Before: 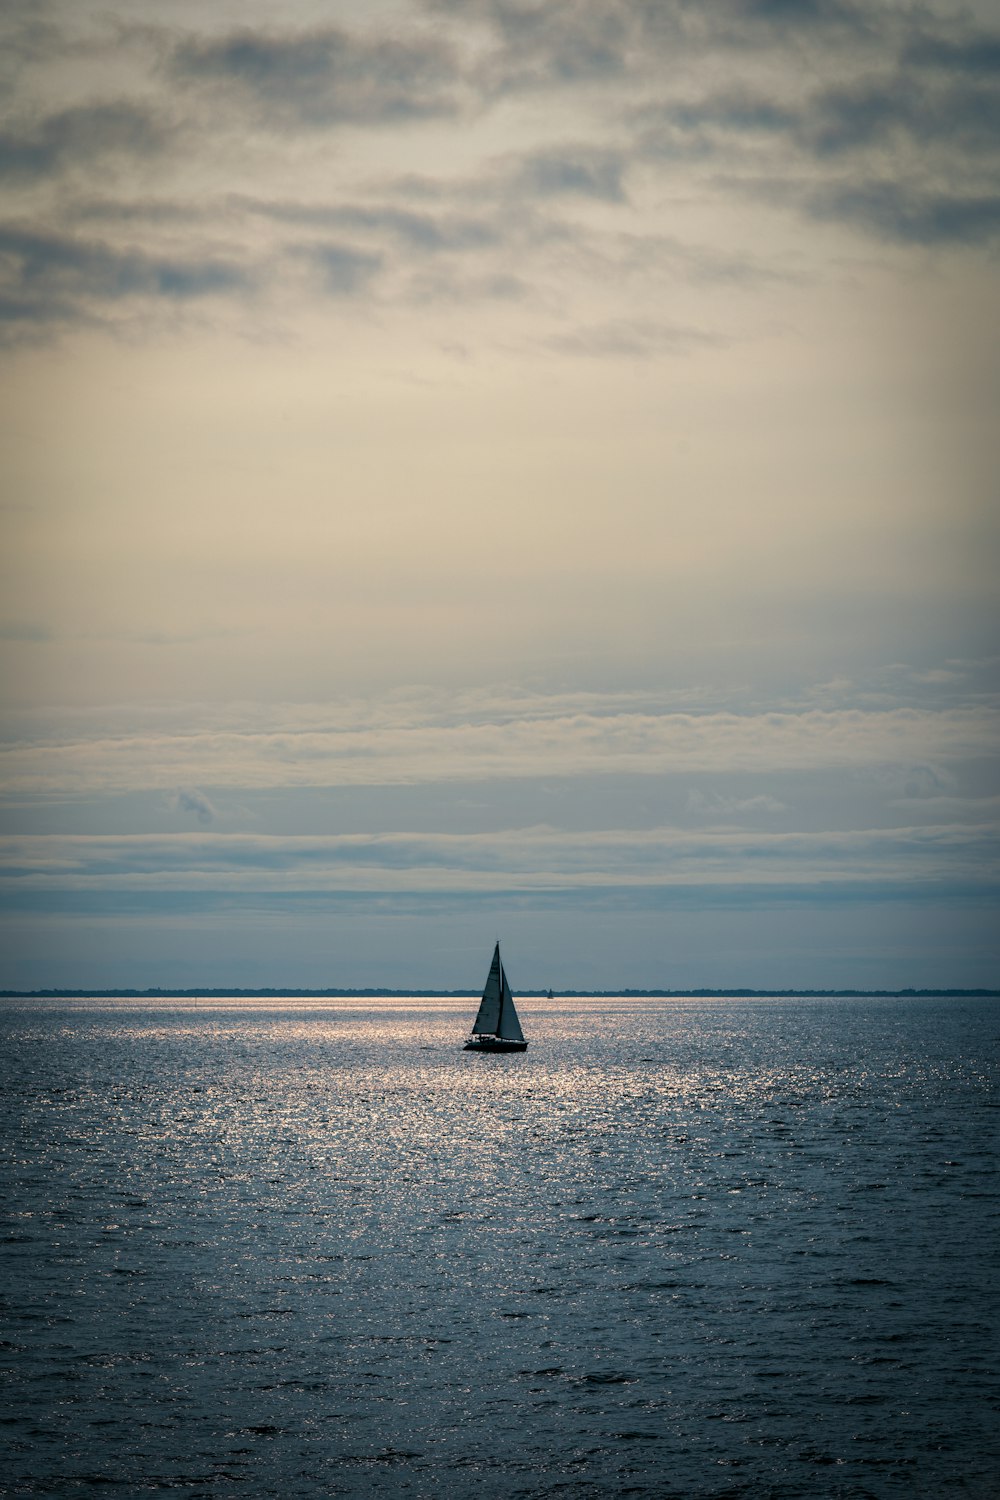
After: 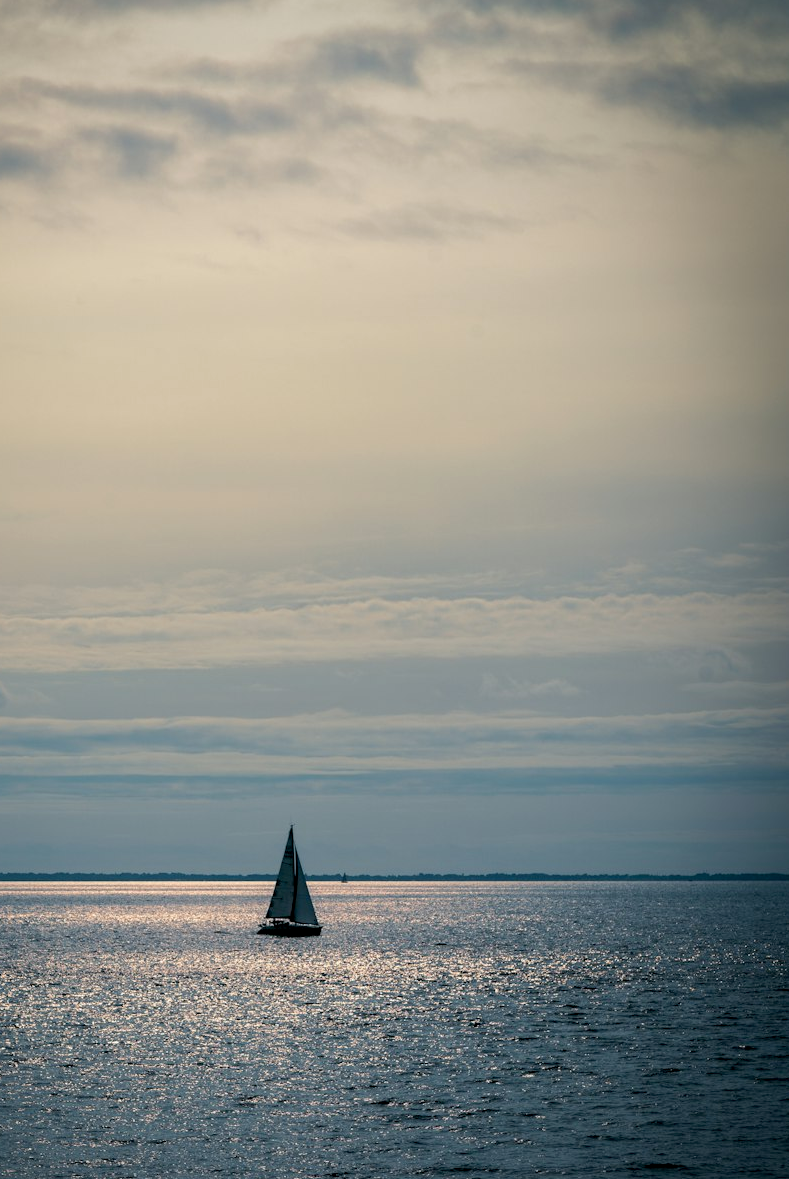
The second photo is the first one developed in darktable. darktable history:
crop and rotate: left 20.606%, top 7.766%, right 0.44%, bottom 13.581%
exposure: black level correction 0.005, exposure 0.001 EV, compensate exposure bias true, compensate highlight preservation false
